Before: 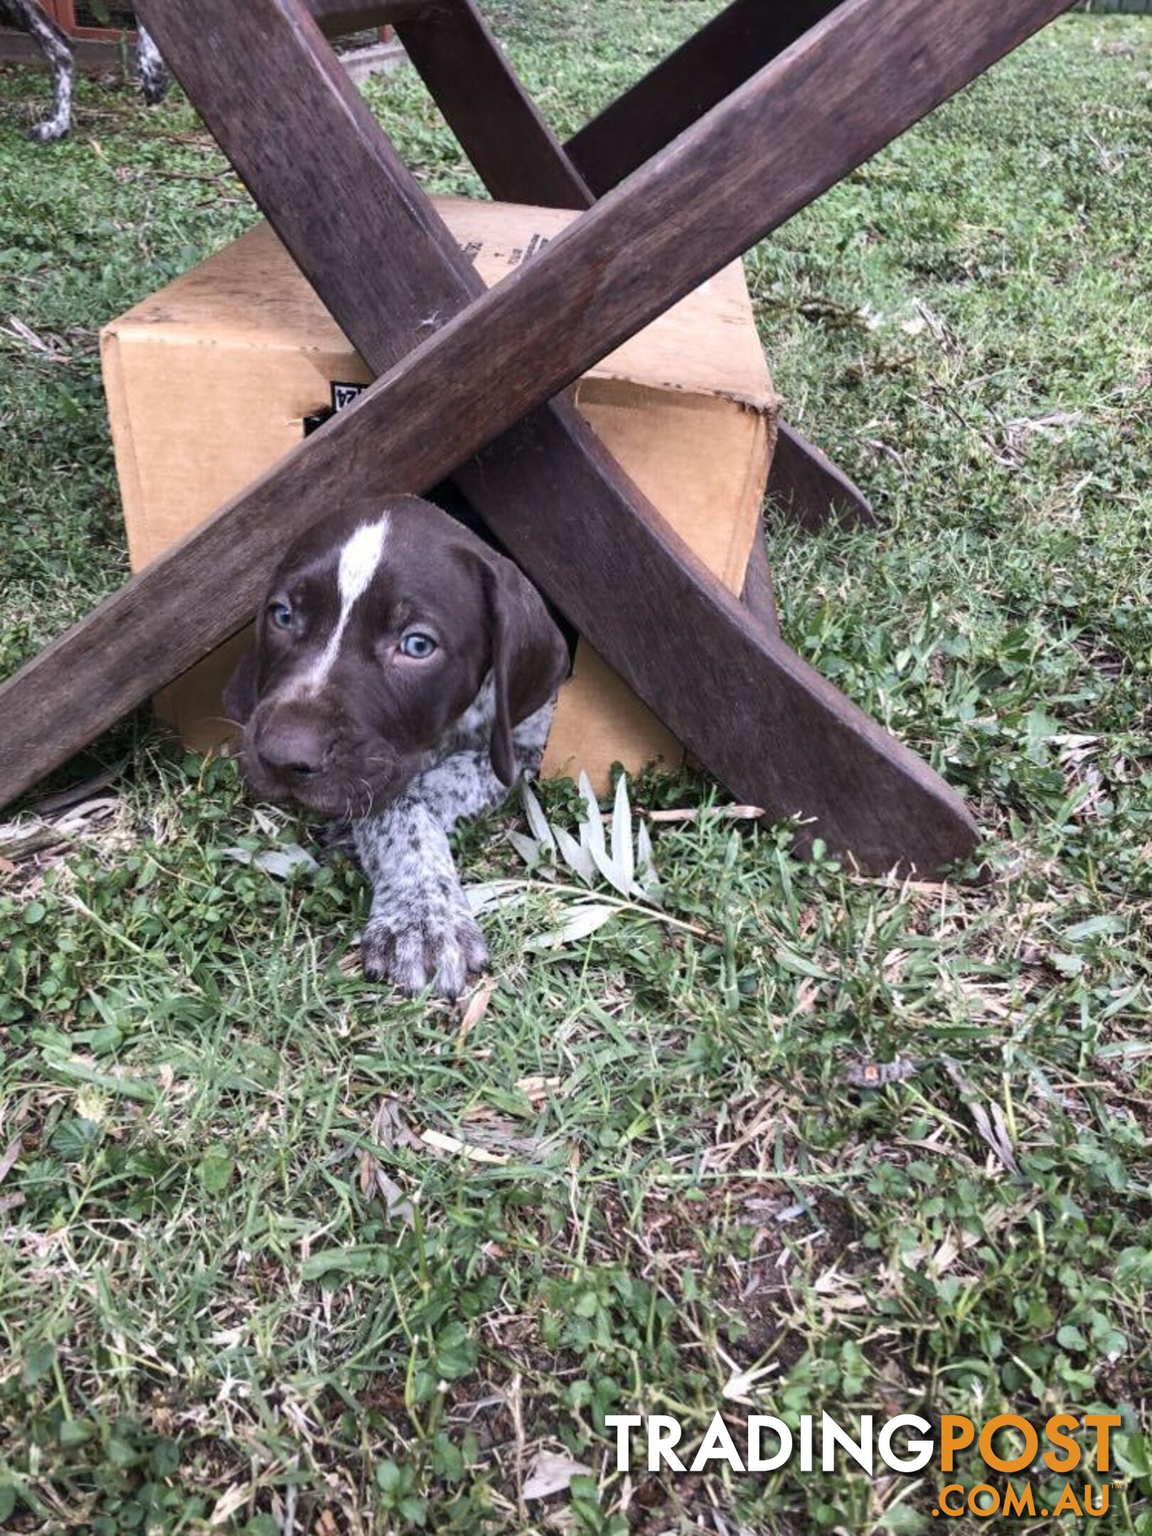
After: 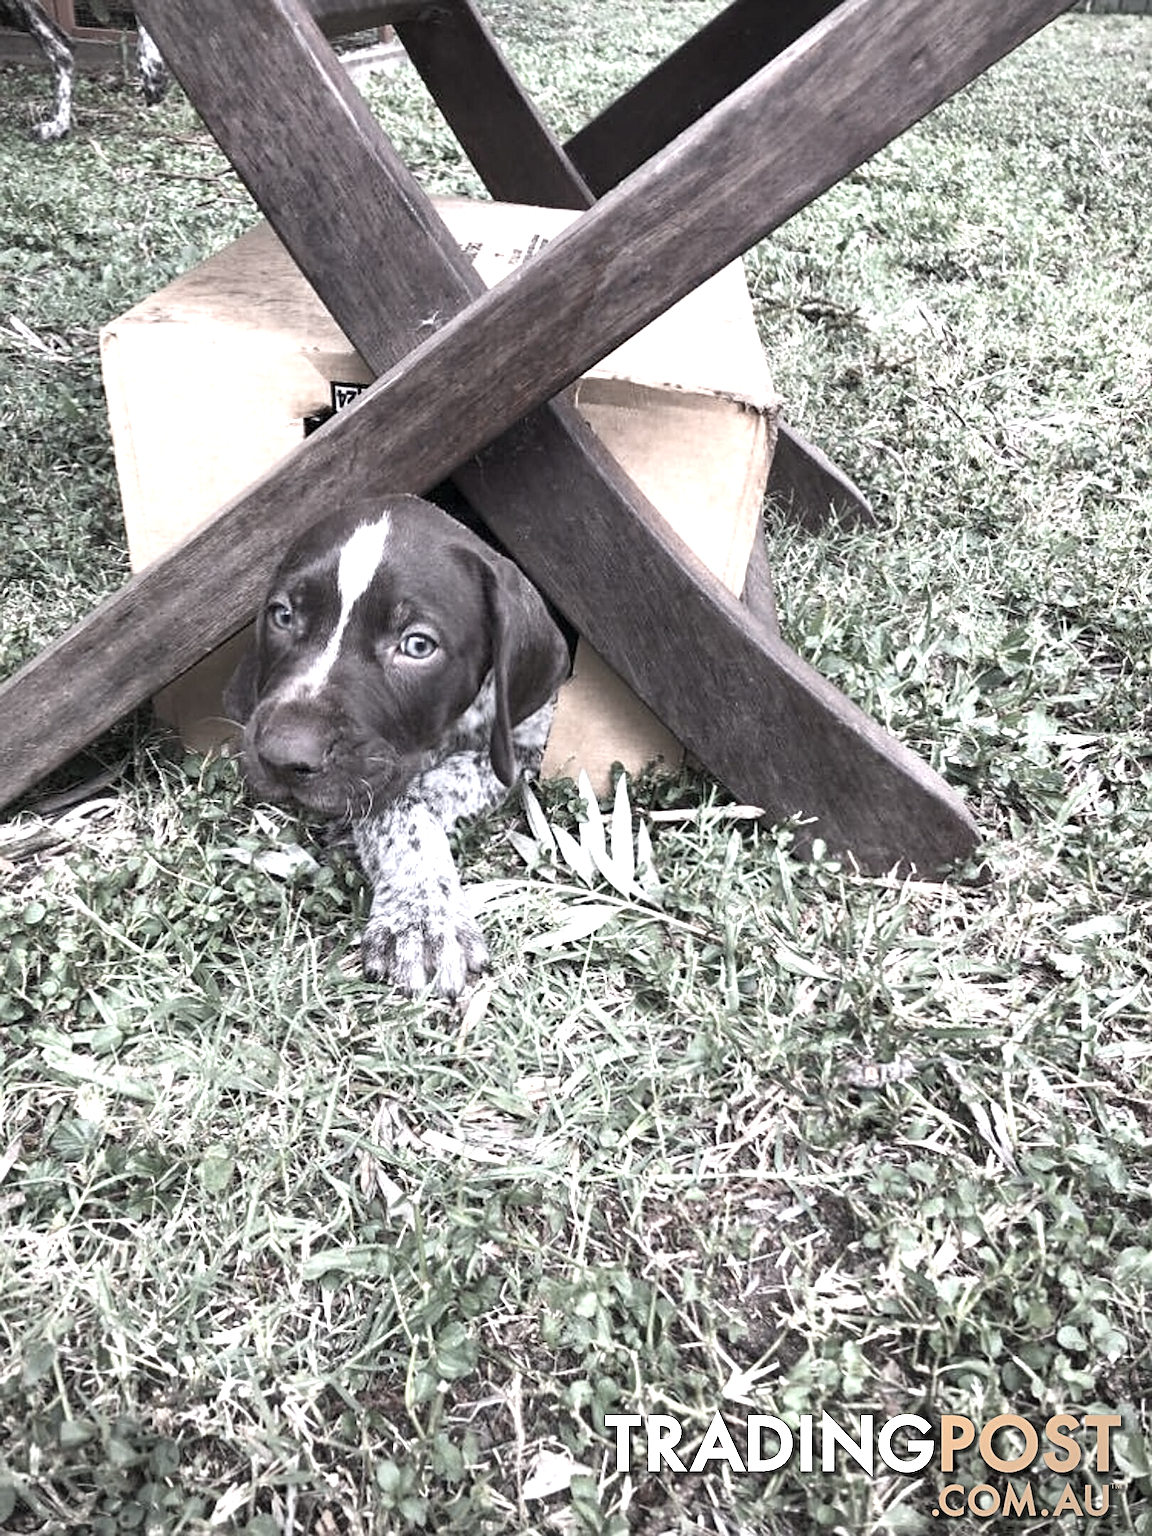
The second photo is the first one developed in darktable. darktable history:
color correction: highlights b* -0.027, saturation 0.302
vignetting: fall-off start 91.5%, center (-0.033, -0.038)
sharpen: on, module defaults
exposure: exposure 0.944 EV, compensate highlight preservation false
